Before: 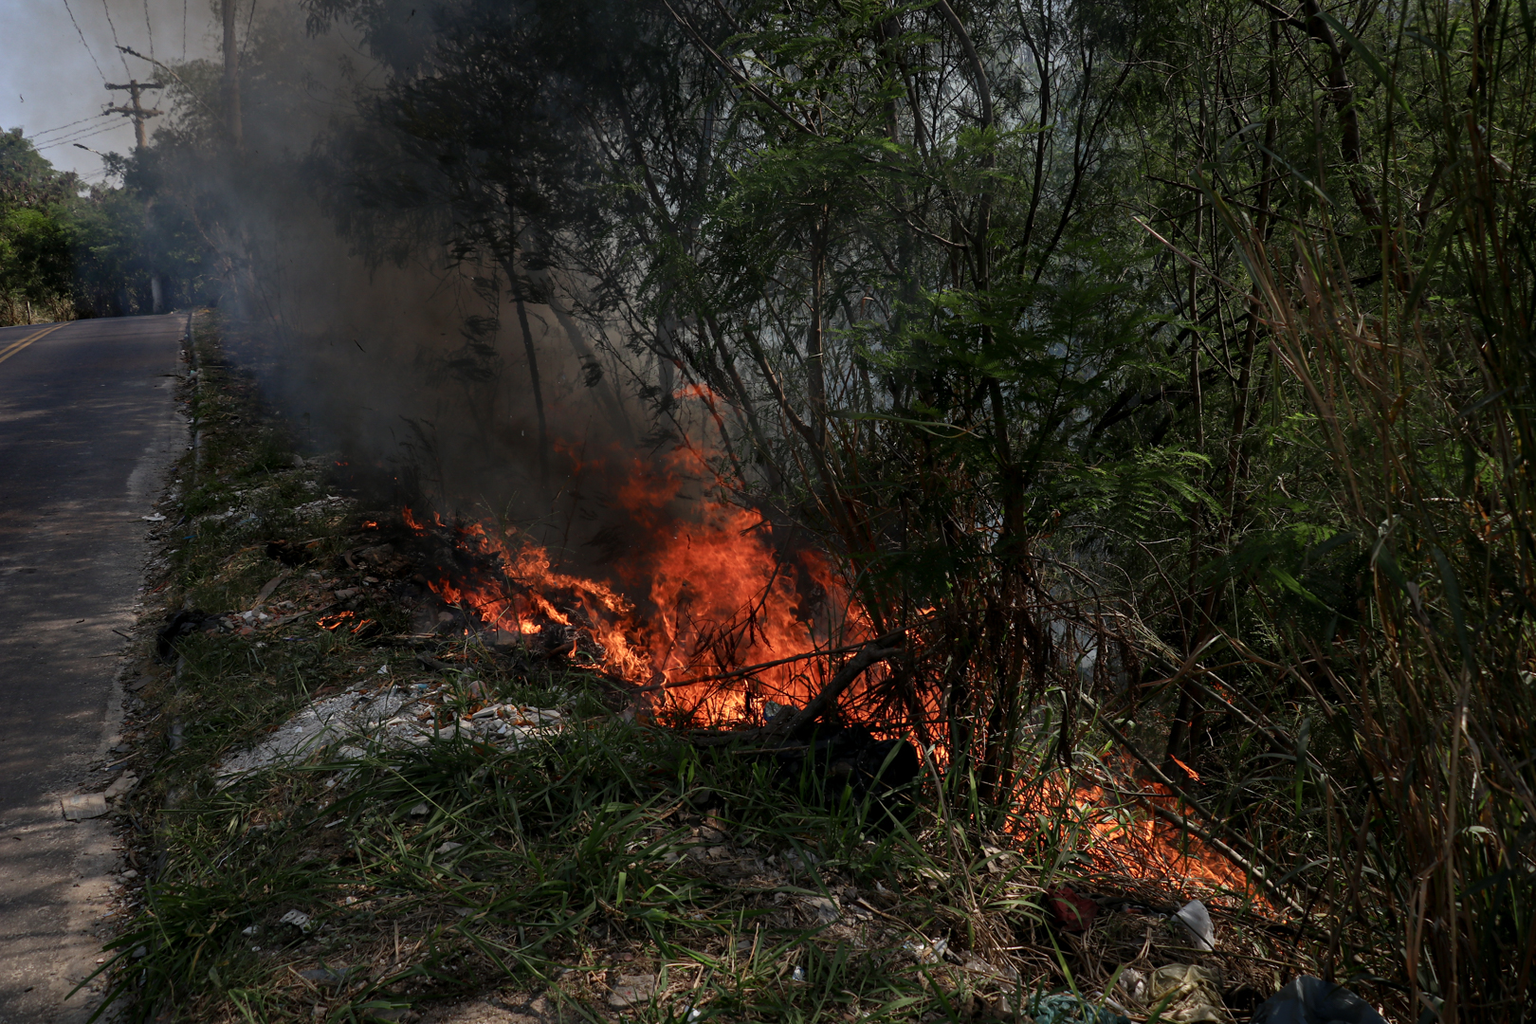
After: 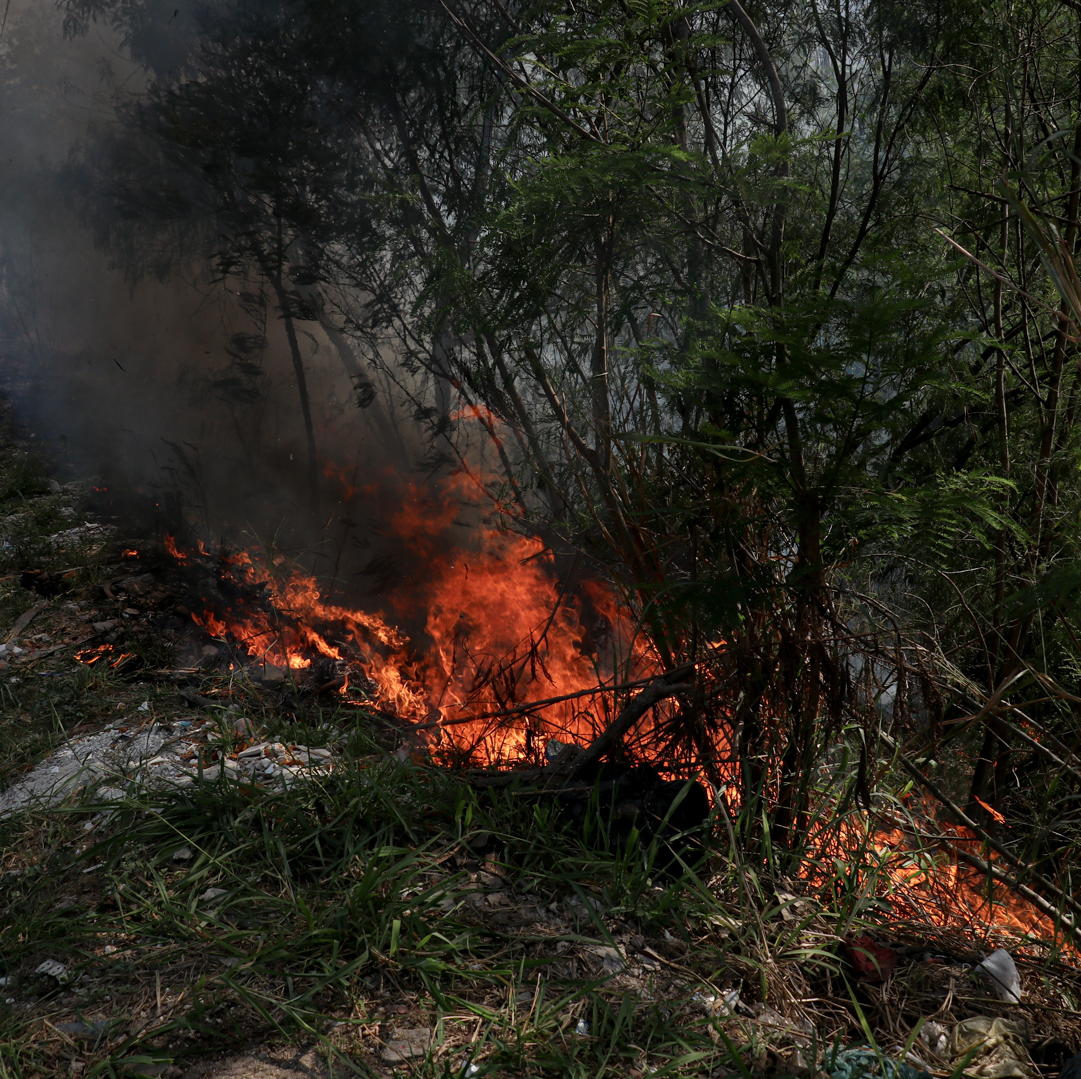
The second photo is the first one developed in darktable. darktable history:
crop and rotate: left 16.087%, right 17.139%
